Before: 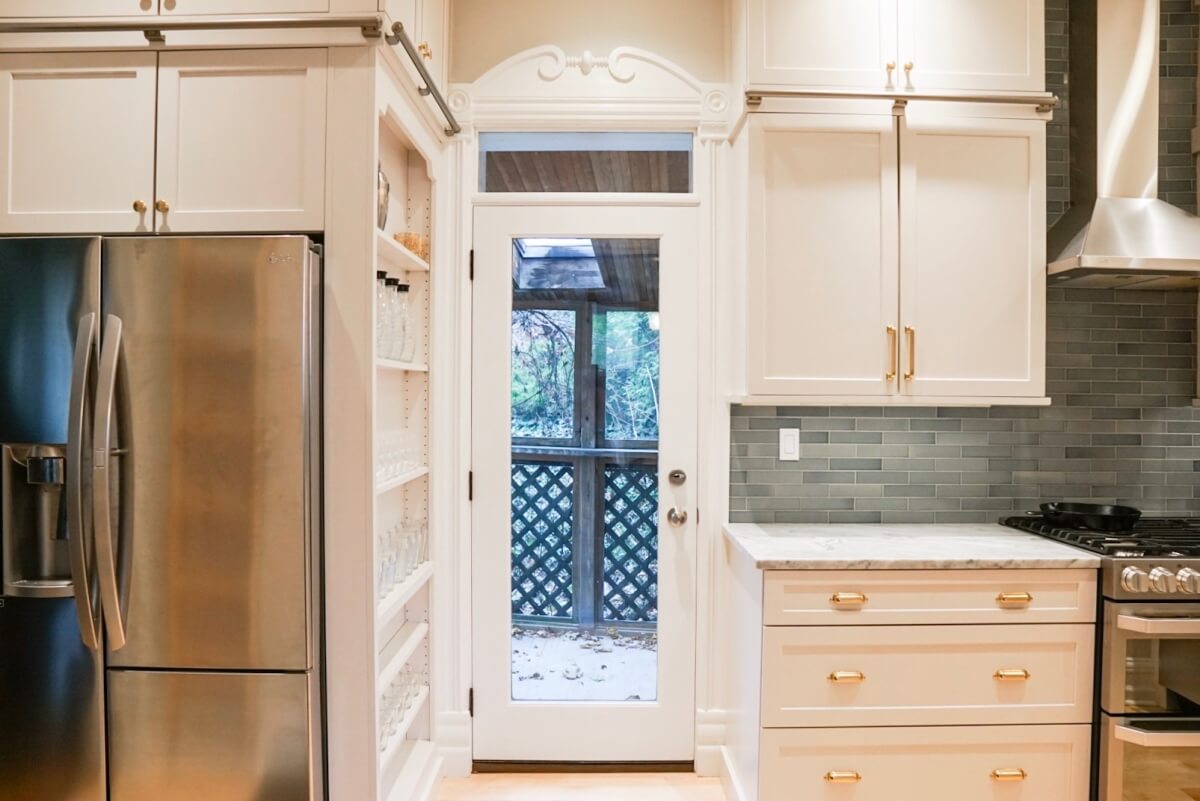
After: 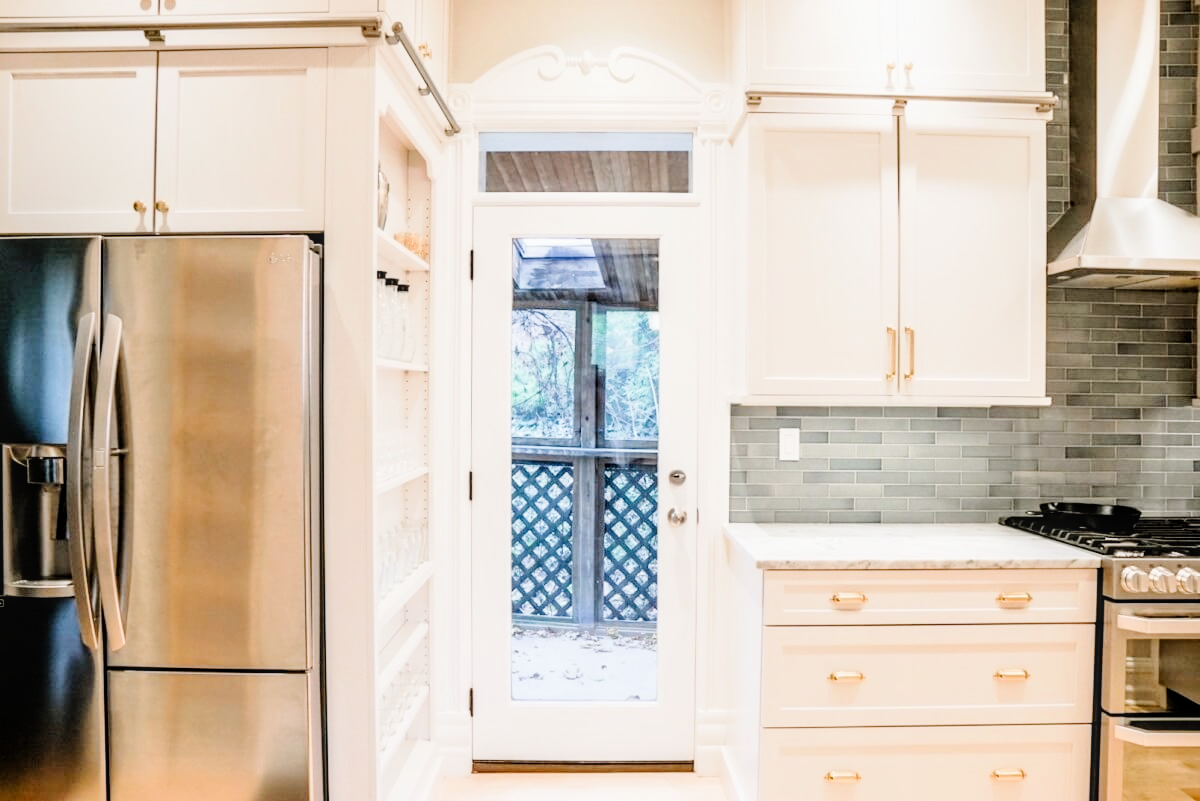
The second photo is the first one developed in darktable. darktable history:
exposure: black level correction 0, exposure 0.7 EV, compensate exposure bias true, compensate highlight preservation false
tone curve: curves: ch0 [(0, 0) (0.003, 0.004) (0.011, 0.015) (0.025, 0.033) (0.044, 0.059) (0.069, 0.092) (0.1, 0.132) (0.136, 0.18) (0.177, 0.235) (0.224, 0.297) (0.277, 0.366) (0.335, 0.44) (0.399, 0.52) (0.468, 0.594) (0.543, 0.661) (0.623, 0.727) (0.709, 0.79) (0.801, 0.86) (0.898, 0.928) (1, 1)], preserve colors none
local contrast: on, module defaults
filmic rgb: black relative exposure -5 EV, hardness 2.88, contrast 1.3
